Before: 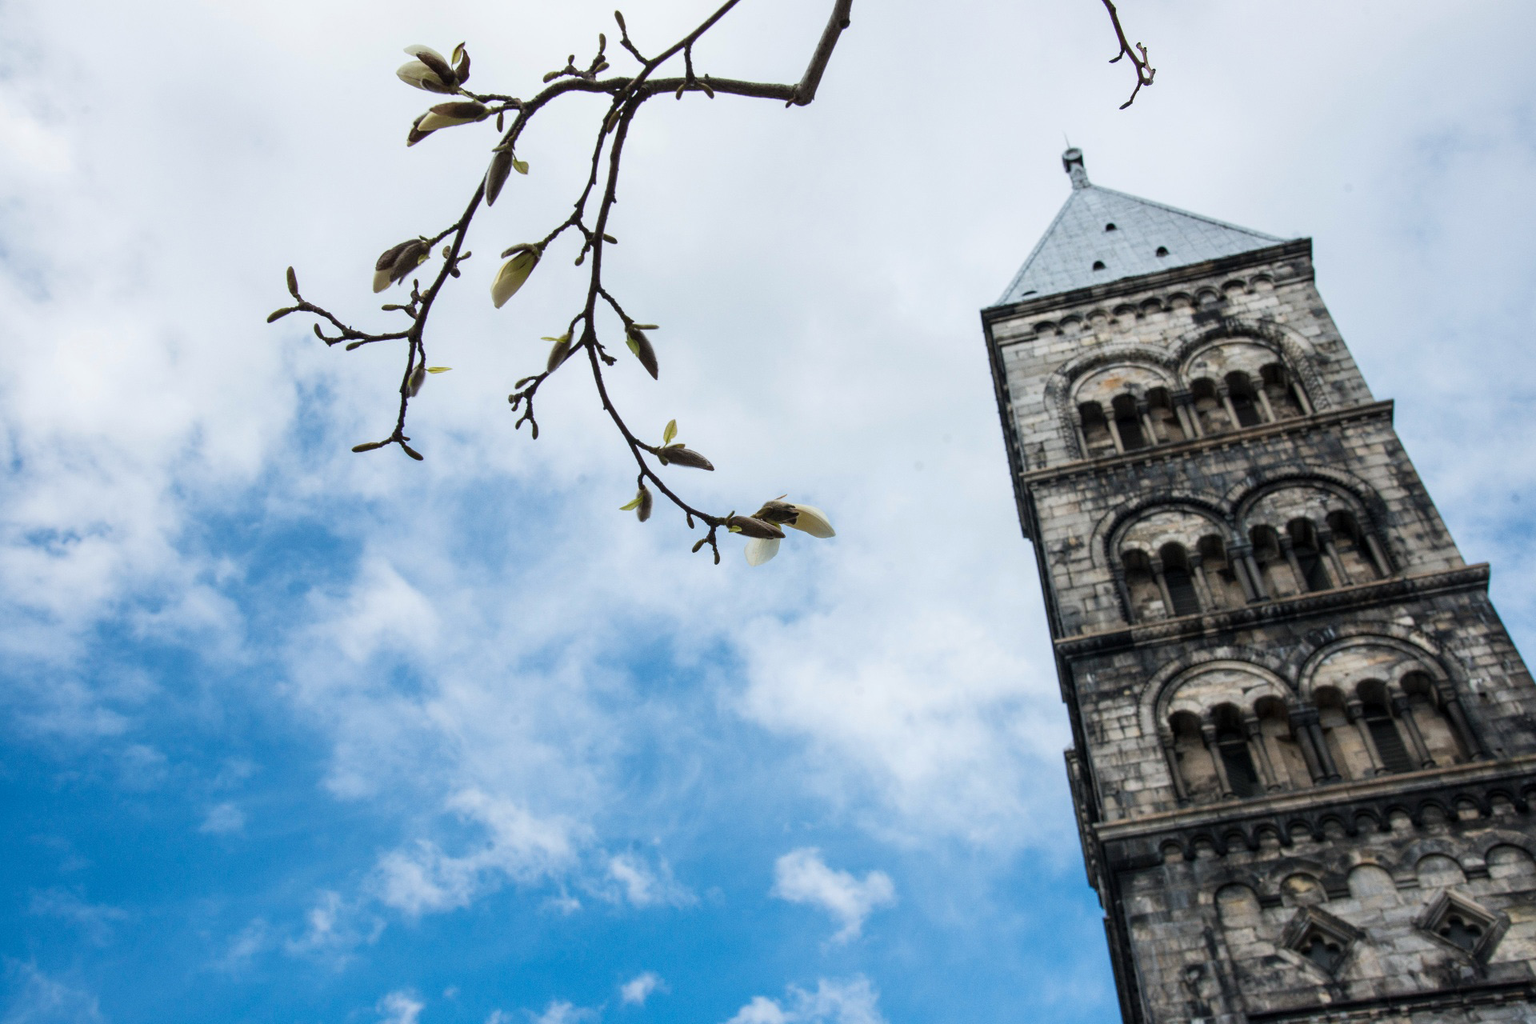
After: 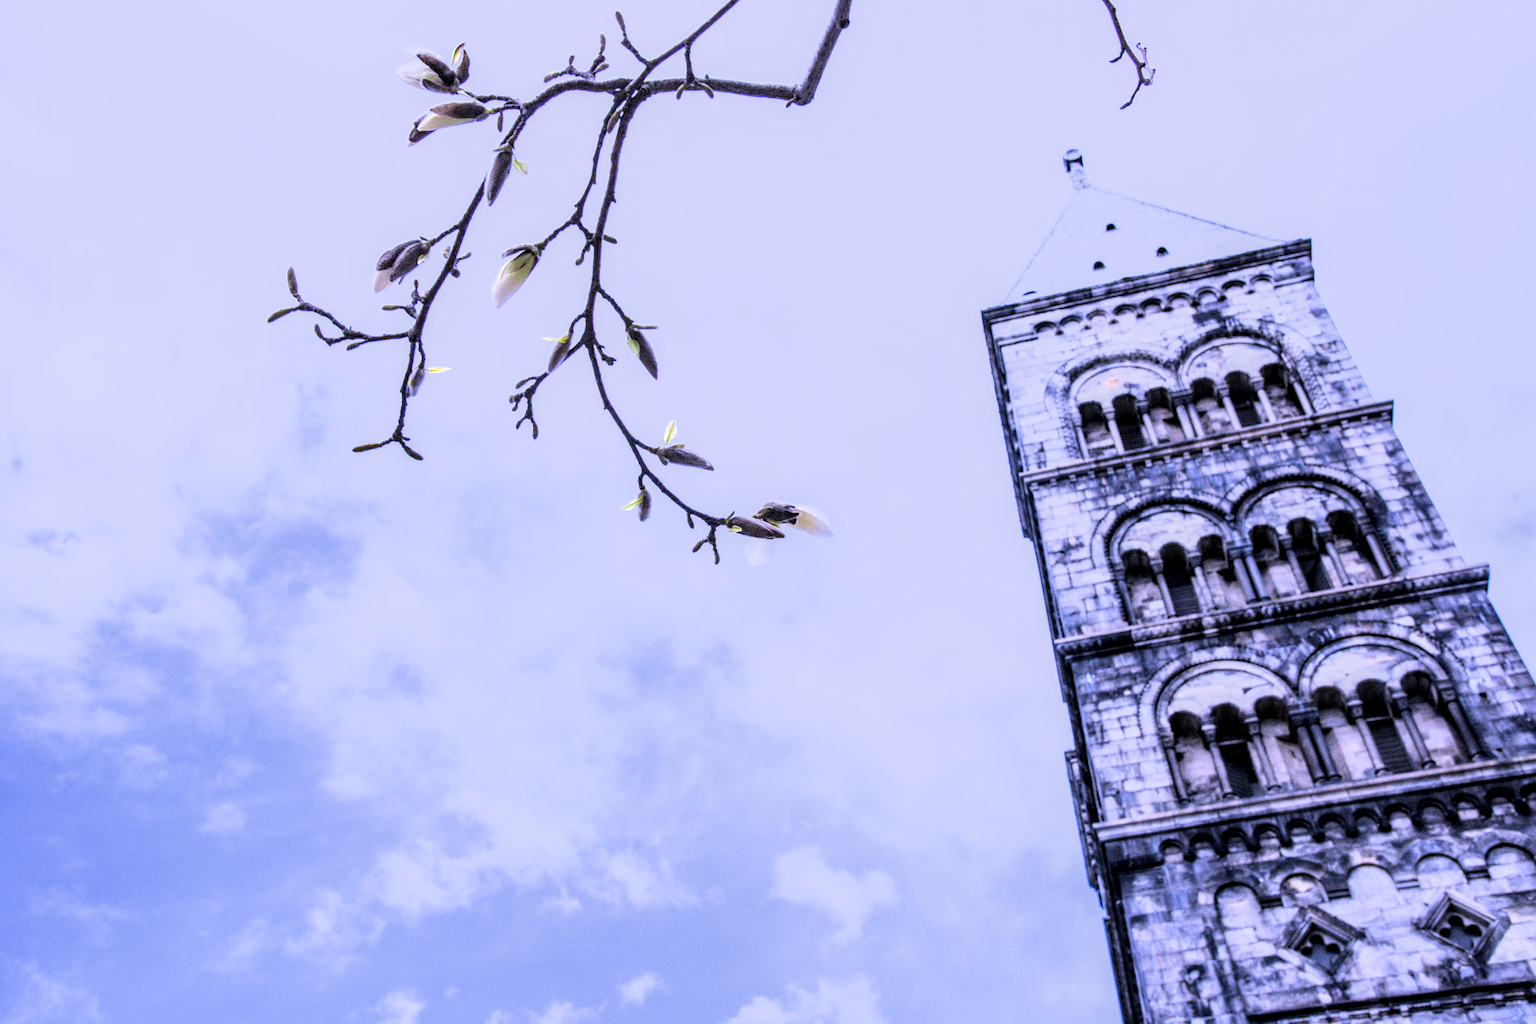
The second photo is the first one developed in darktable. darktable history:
local contrast: detail 130%
filmic rgb: black relative exposure -16 EV, white relative exposure 6.29 EV, hardness 5.1, contrast 1.35
white balance: red 0.98, blue 1.61
exposure: black level correction 0, exposure 1.6 EV, compensate exposure bias true, compensate highlight preservation false
